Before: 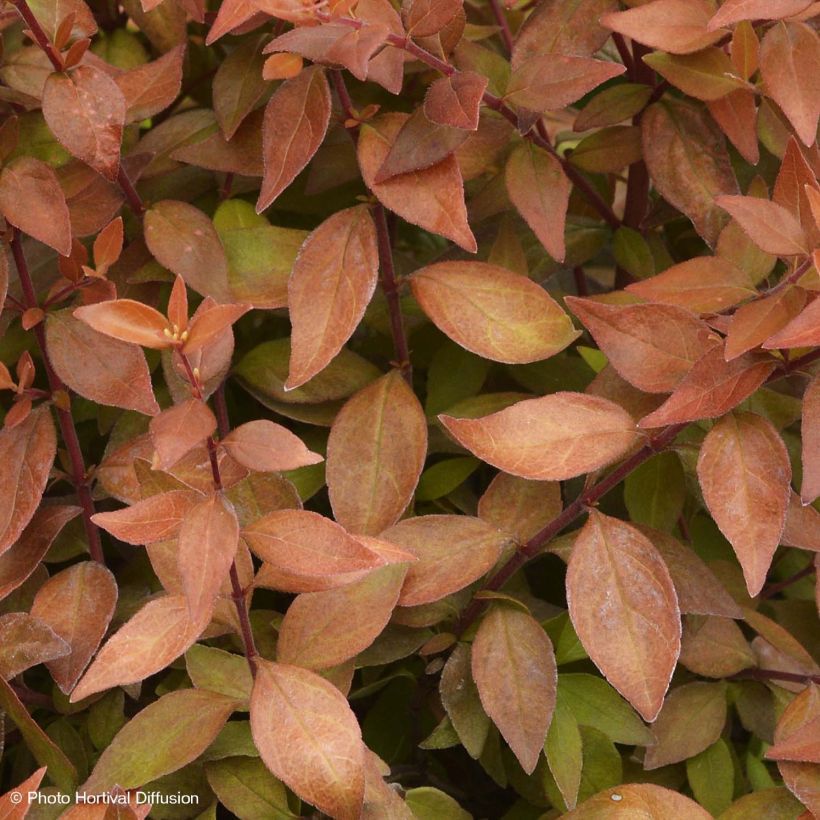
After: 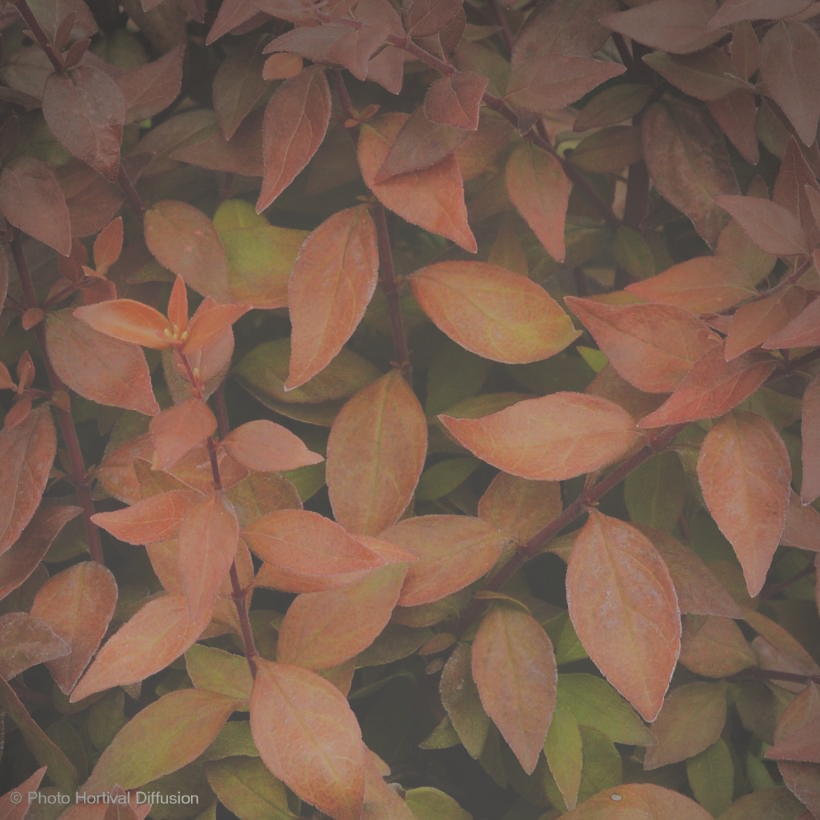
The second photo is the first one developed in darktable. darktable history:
vignetting: center (-0.03, 0.239)
tone equalizer: -8 EV -0.021 EV, -7 EV 0.04 EV, -6 EV -0.007 EV, -5 EV 0.006 EV, -4 EV -0.039 EV, -3 EV -0.229 EV, -2 EV -0.667 EV, -1 EV -0.998 EV, +0 EV -0.986 EV, edges refinement/feathering 500, mask exposure compensation -1.57 EV, preserve details no
exposure: black level correction -0.062, exposure -0.049 EV, compensate highlight preservation false
